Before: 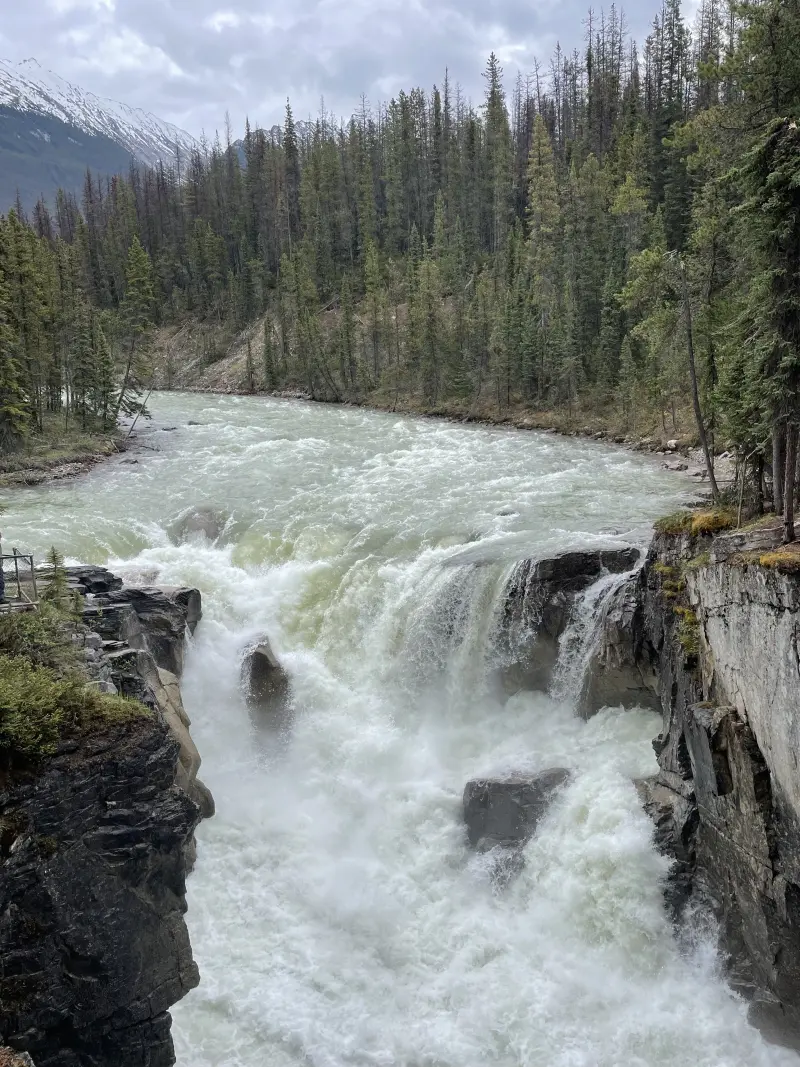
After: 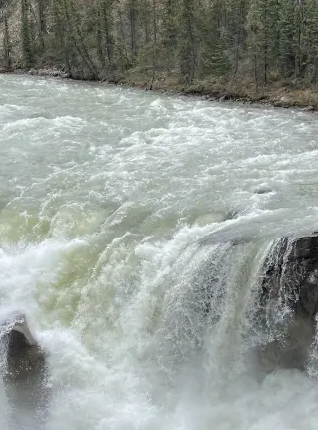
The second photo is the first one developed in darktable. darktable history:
crop: left 30.46%, top 30.2%, right 29.754%, bottom 29.468%
